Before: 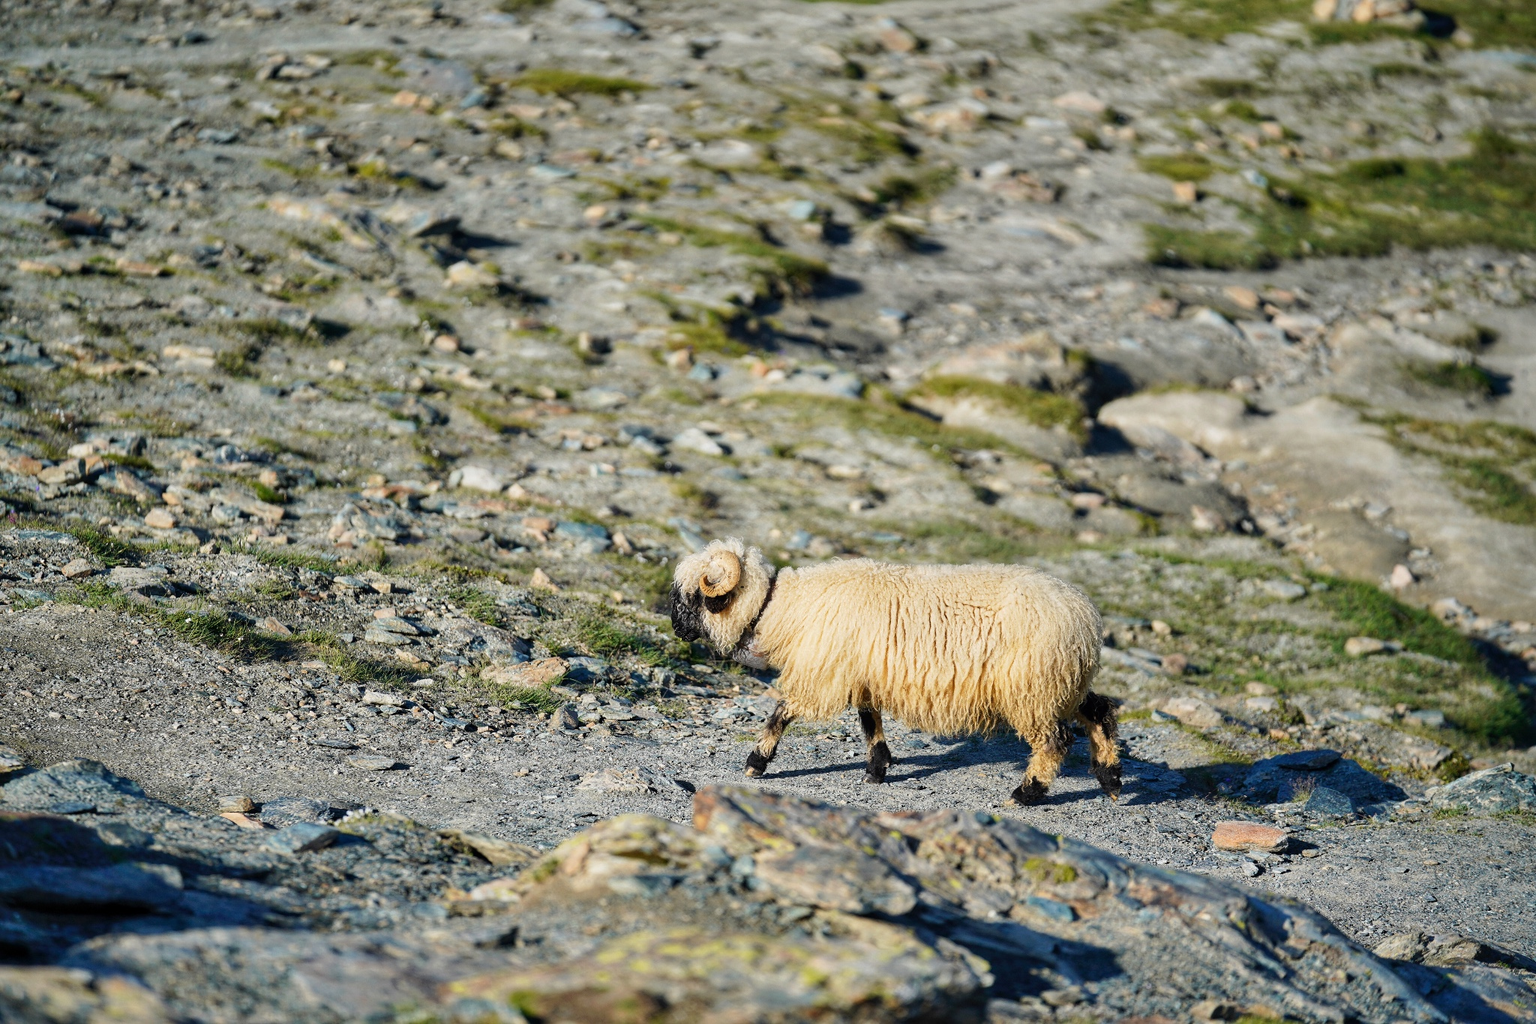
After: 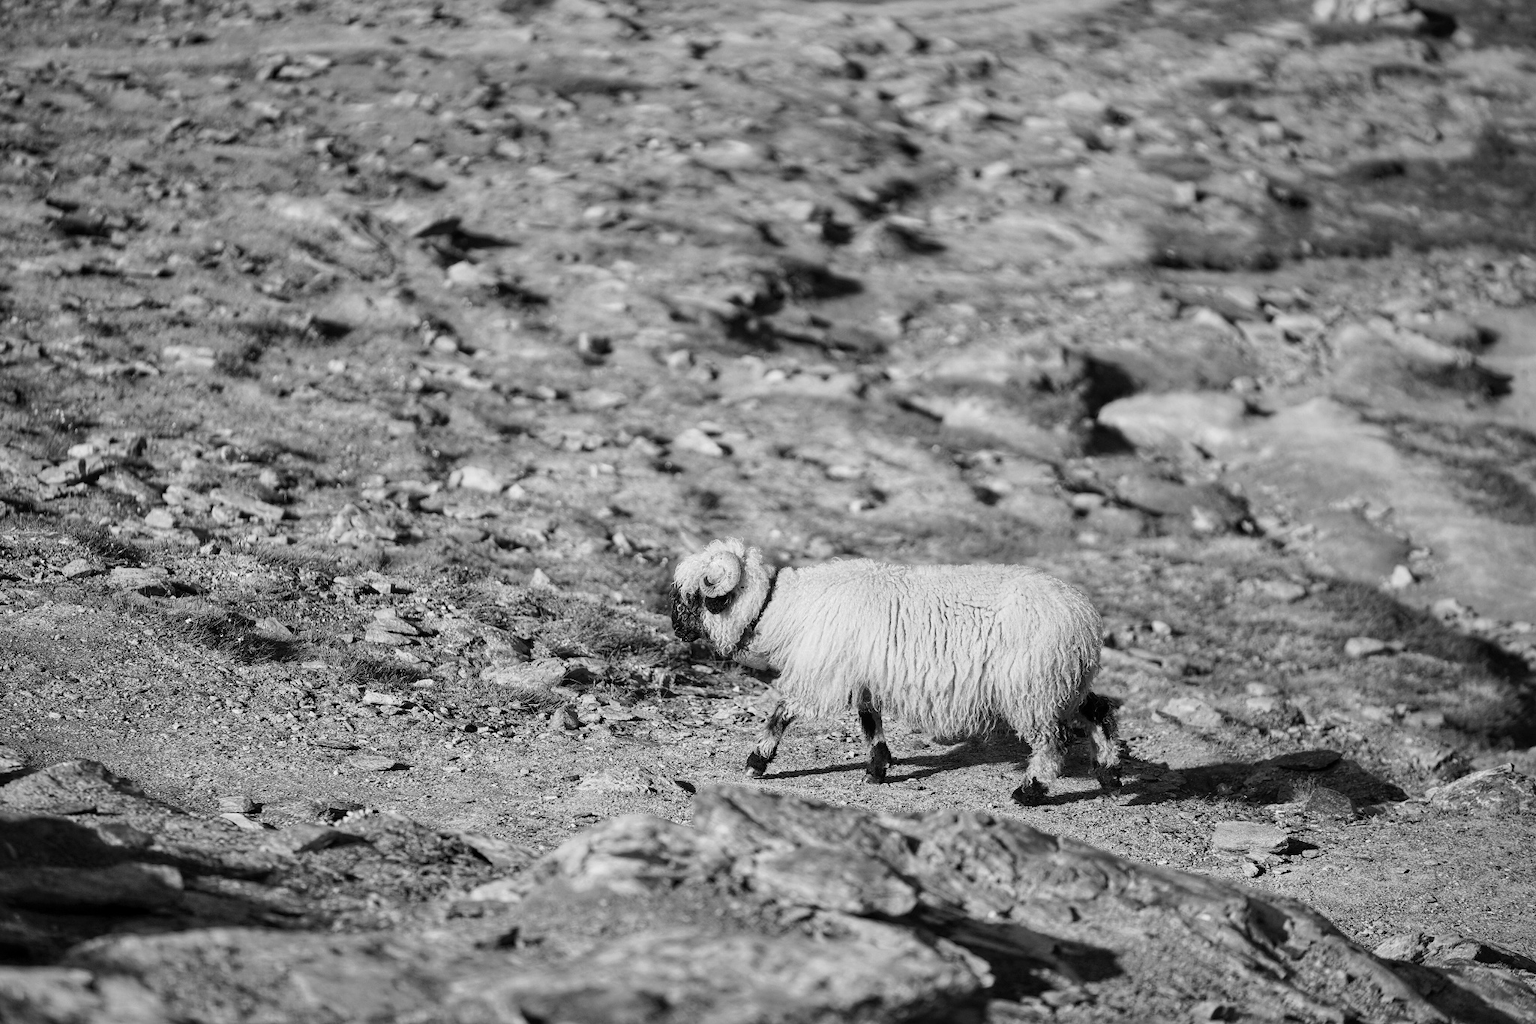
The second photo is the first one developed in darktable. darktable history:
monochrome: on, module defaults
color balance rgb: perceptual saturation grading › global saturation 20%, perceptual saturation grading › highlights -25%, perceptual saturation grading › shadows 50%
